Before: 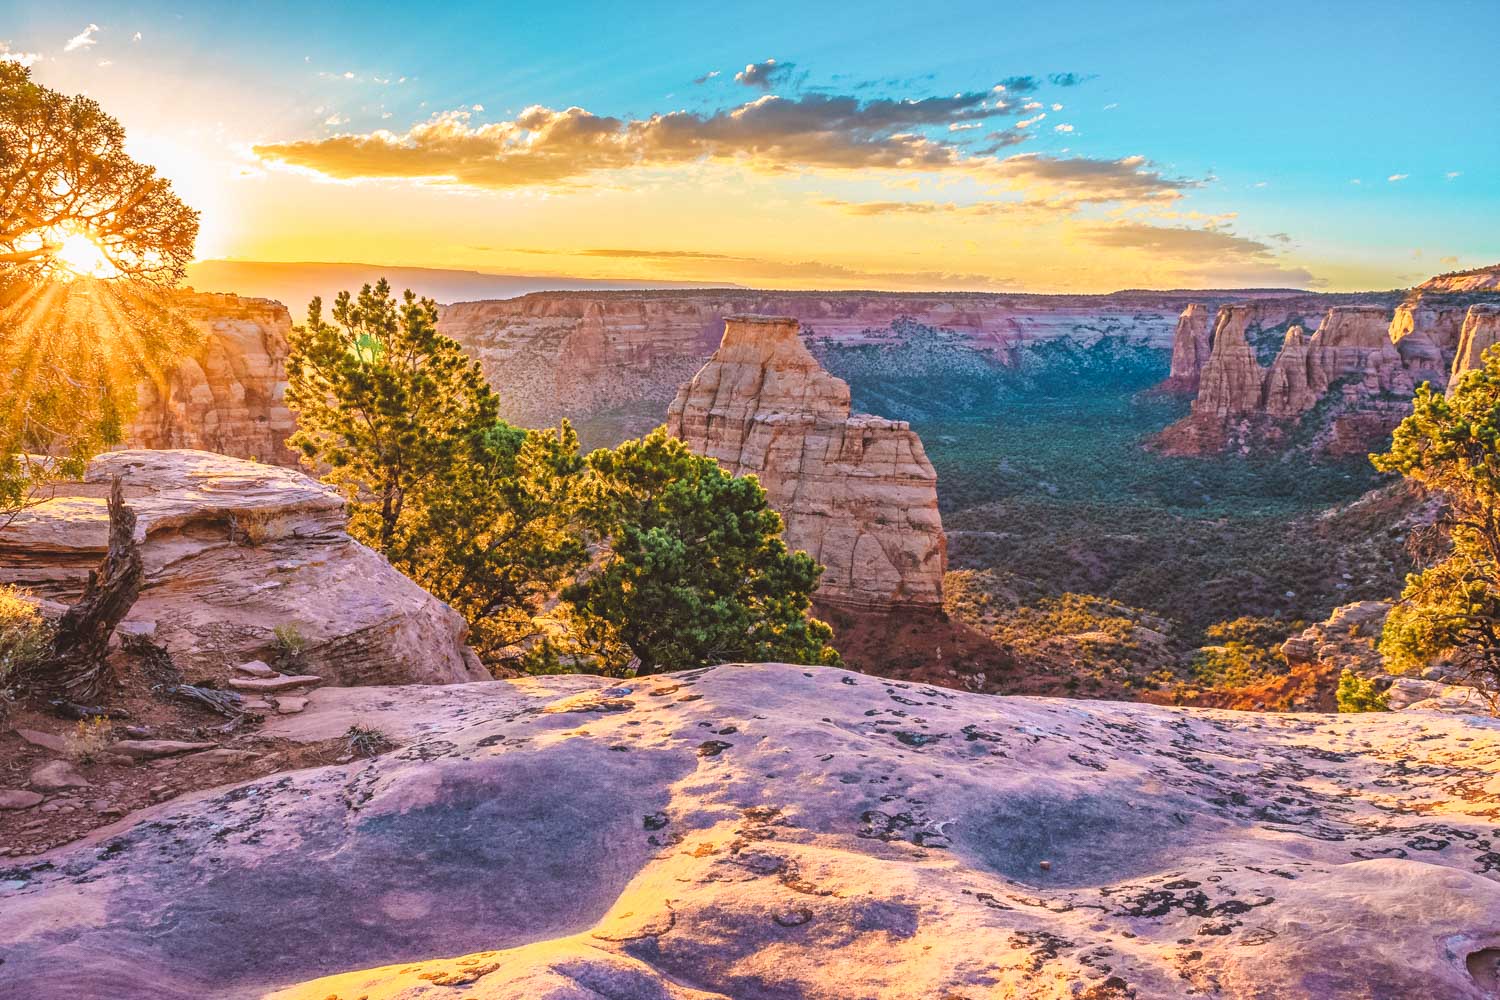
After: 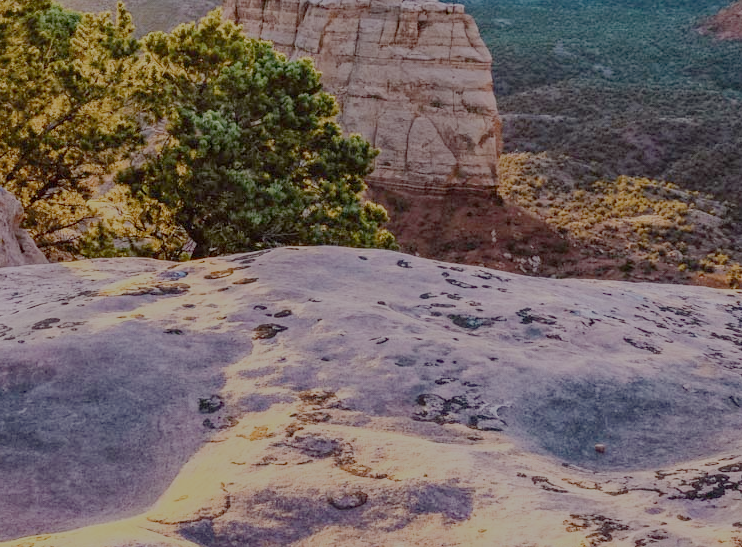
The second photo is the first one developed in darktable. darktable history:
crop: left 29.672%, top 41.786%, right 20.851%, bottom 3.487%
exposure: exposure -0.492 EV, compensate highlight preservation false
tone equalizer: -8 EV -0.75 EV, -7 EV -0.7 EV, -6 EV -0.6 EV, -5 EV -0.4 EV, -3 EV 0.4 EV, -2 EV 0.6 EV, -1 EV 0.7 EV, +0 EV 0.75 EV, edges refinement/feathering 500, mask exposure compensation -1.57 EV, preserve details no
filmic rgb: white relative exposure 8 EV, threshold 3 EV, structure ↔ texture 100%, target black luminance 0%, hardness 2.44, latitude 76.53%, contrast 0.562, shadows ↔ highlights balance 0%, preserve chrominance no, color science v4 (2020), iterations of high-quality reconstruction 10, type of noise poissonian, enable highlight reconstruction true
